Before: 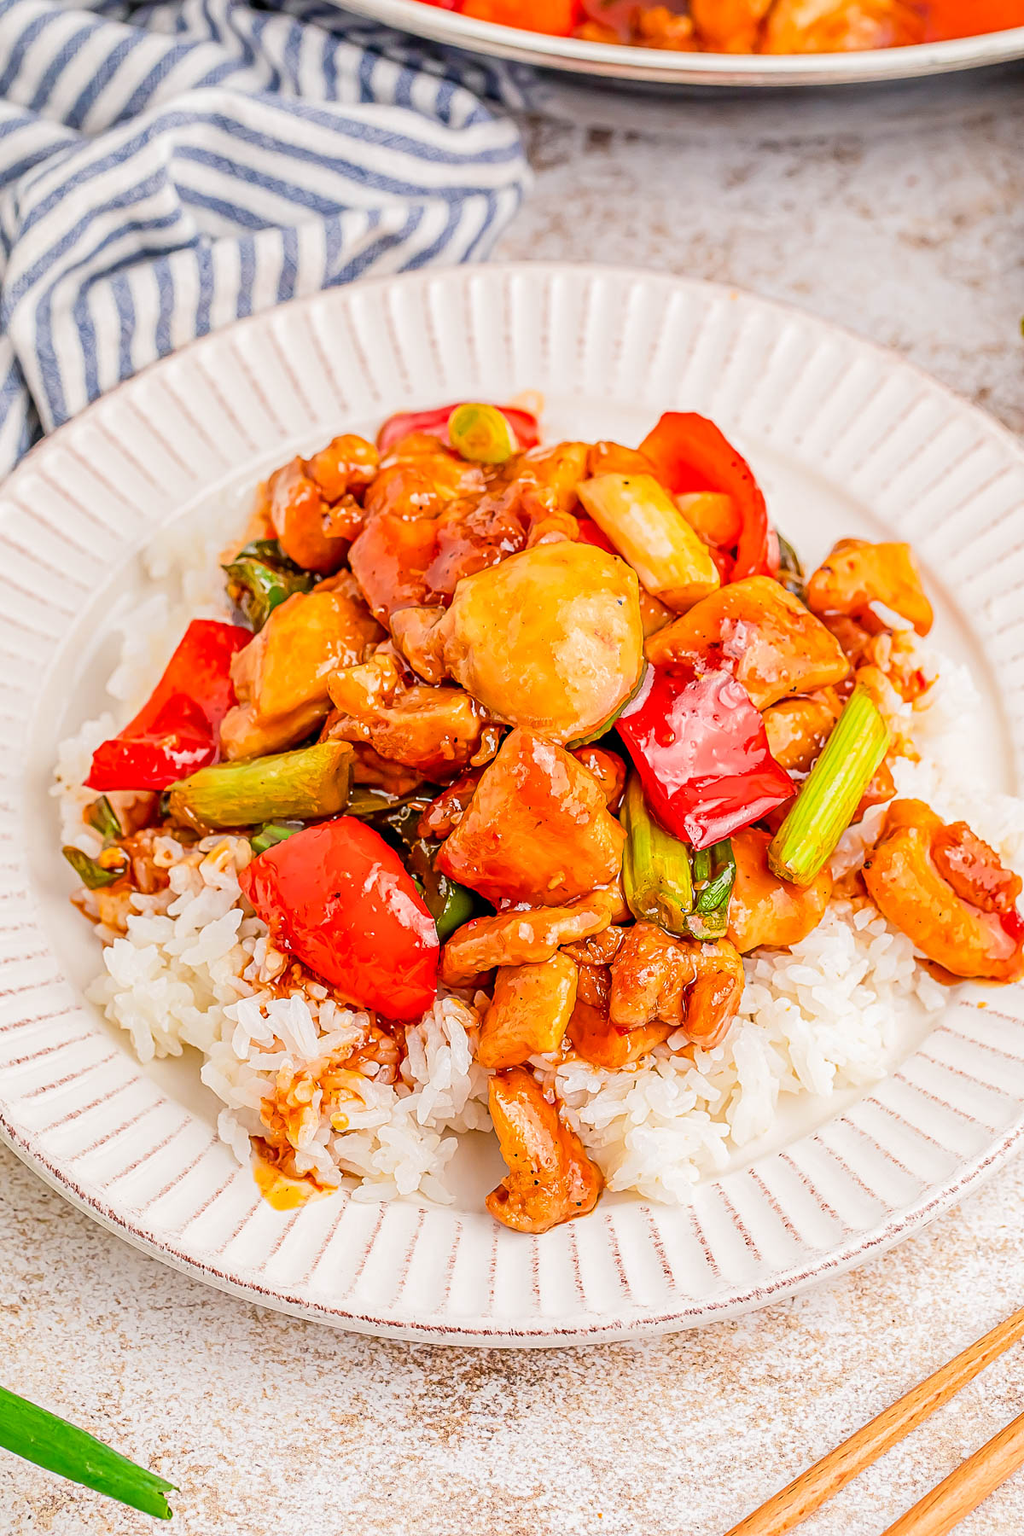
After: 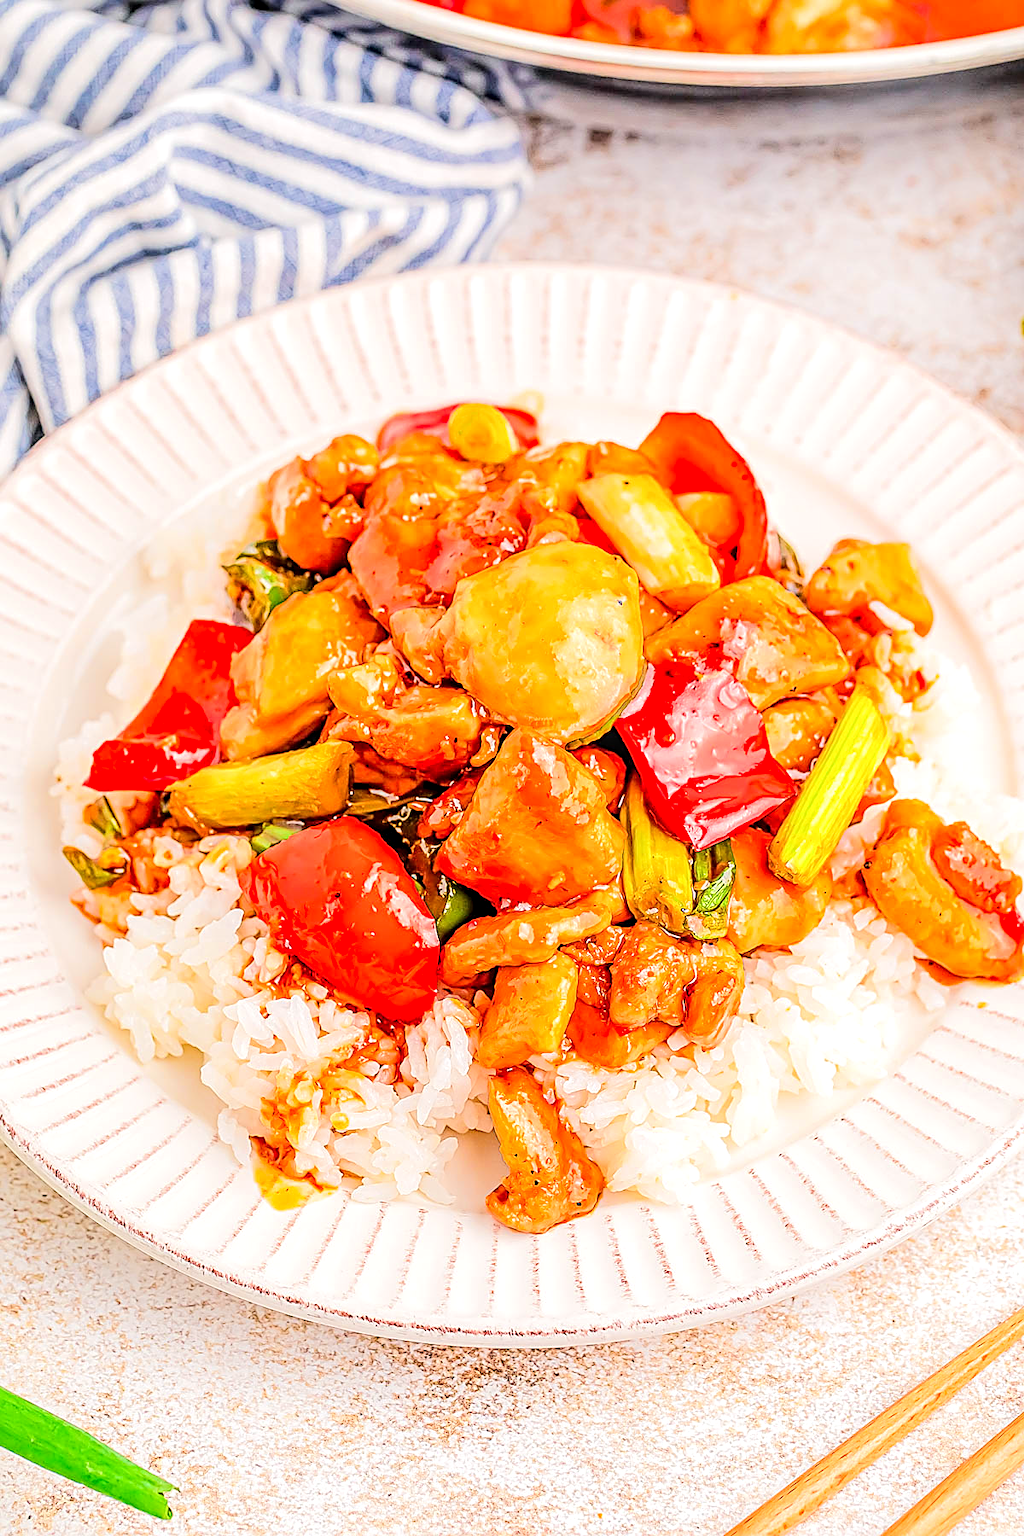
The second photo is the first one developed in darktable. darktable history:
sharpen: on, module defaults
tone equalizer: -7 EV 0.143 EV, -6 EV 0.614 EV, -5 EV 1.13 EV, -4 EV 1.32 EV, -3 EV 1.12 EV, -2 EV 0.6 EV, -1 EV 0.16 EV, edges refinement/feathering 500, mask exposure compensation -1.57 EV, preserve details no
local contrast: detail 130%
